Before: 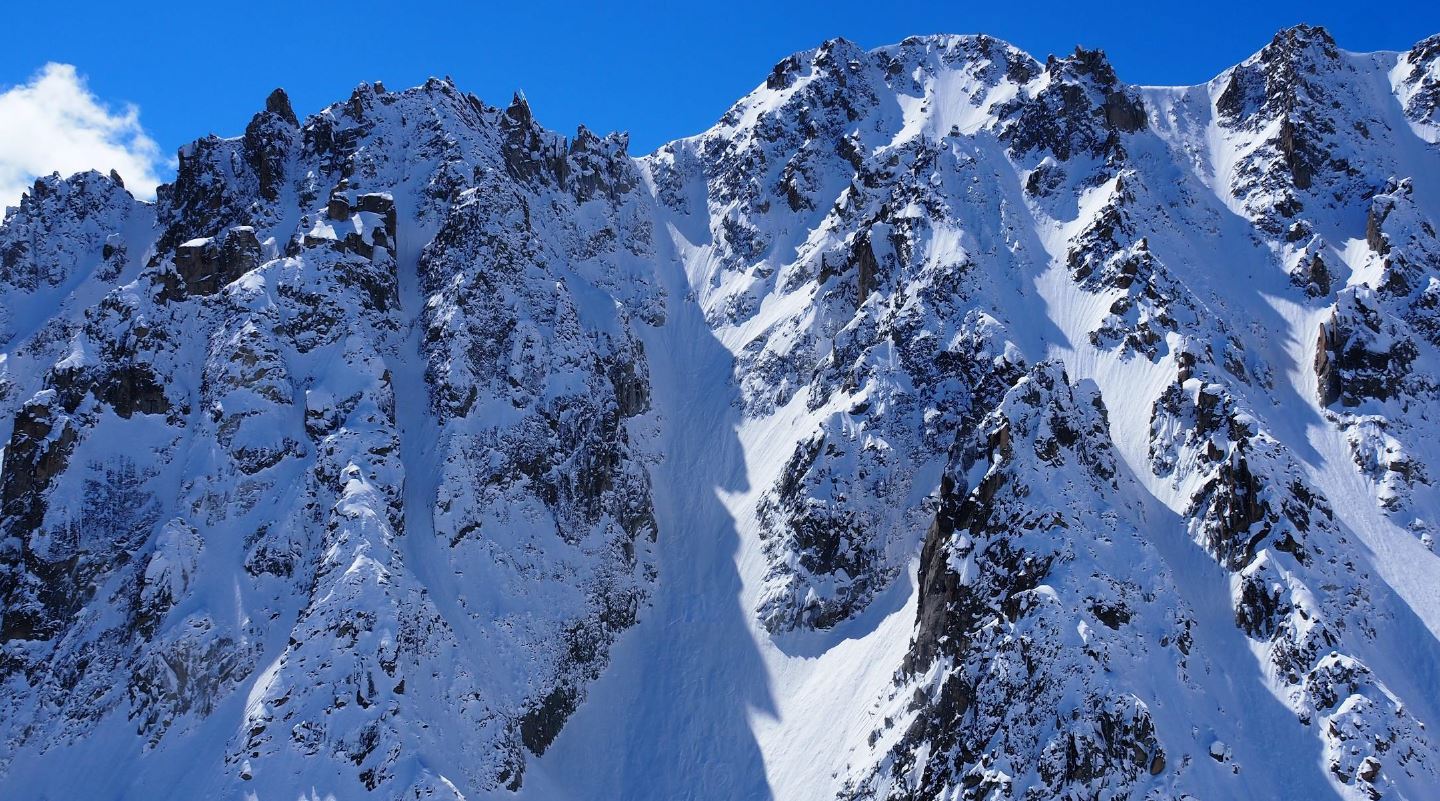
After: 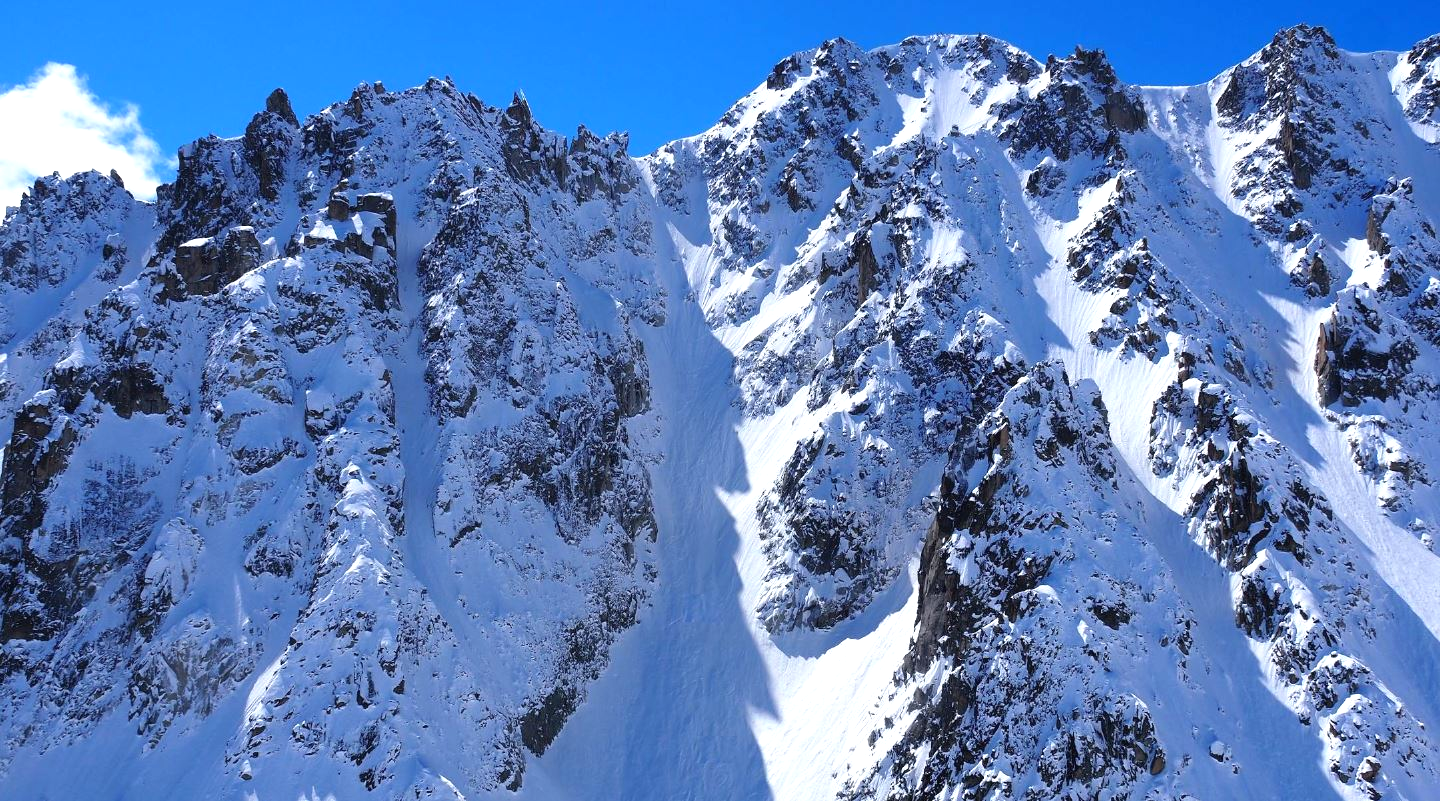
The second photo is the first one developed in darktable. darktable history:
exposure: black level correction 0, exposure 0.499 EV, compensate highlight preservation false
local contrast: mode bilateral grid, contrast 99, coarseness 100, detail 91%, midtone range 0.2
